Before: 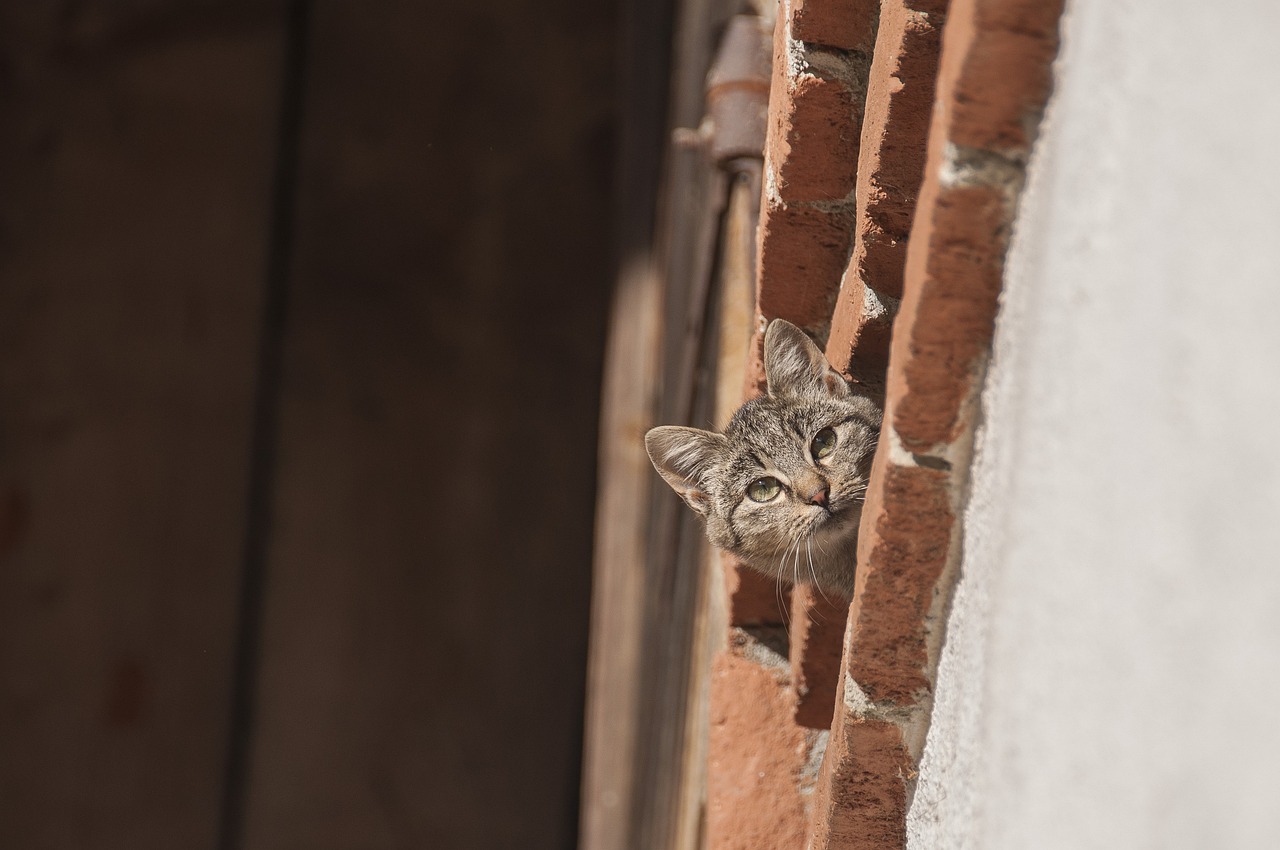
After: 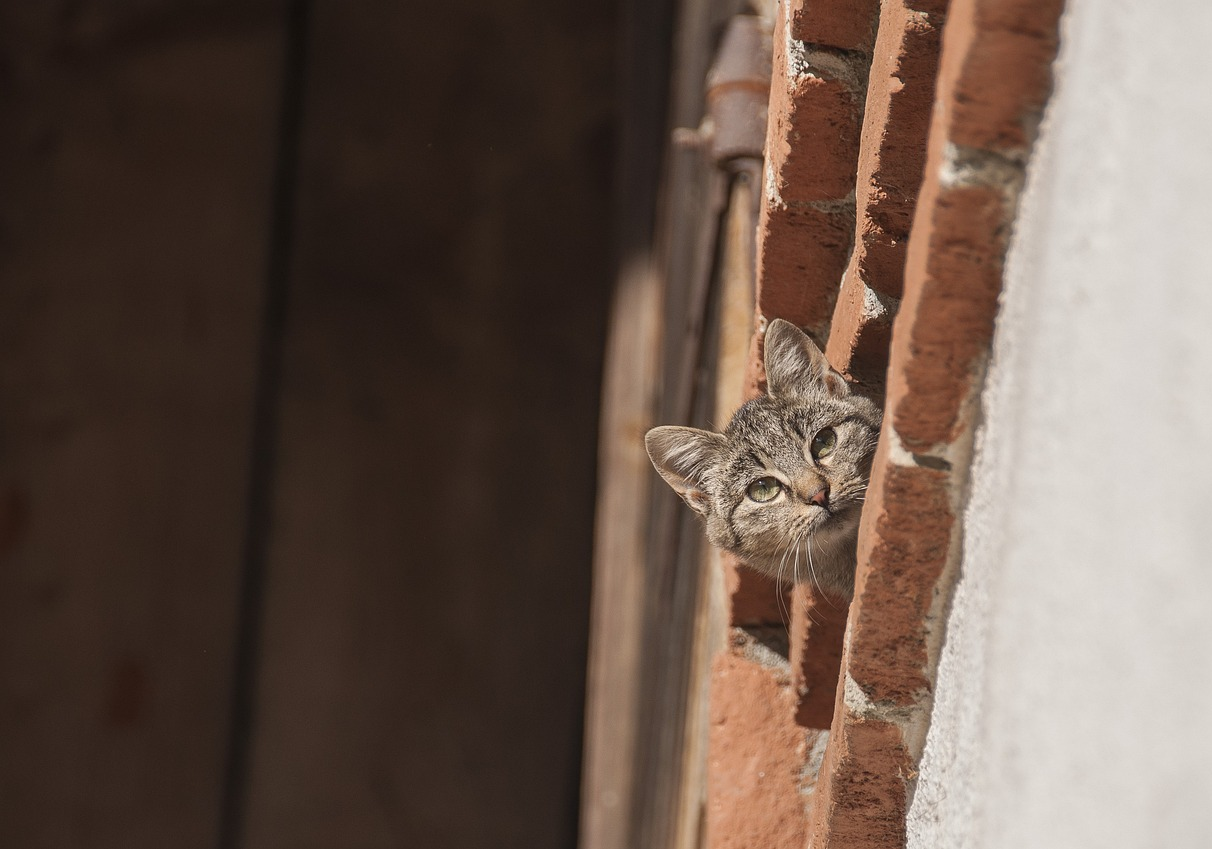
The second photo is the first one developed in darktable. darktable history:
crop and rotate: left 0%, right 5.246%
